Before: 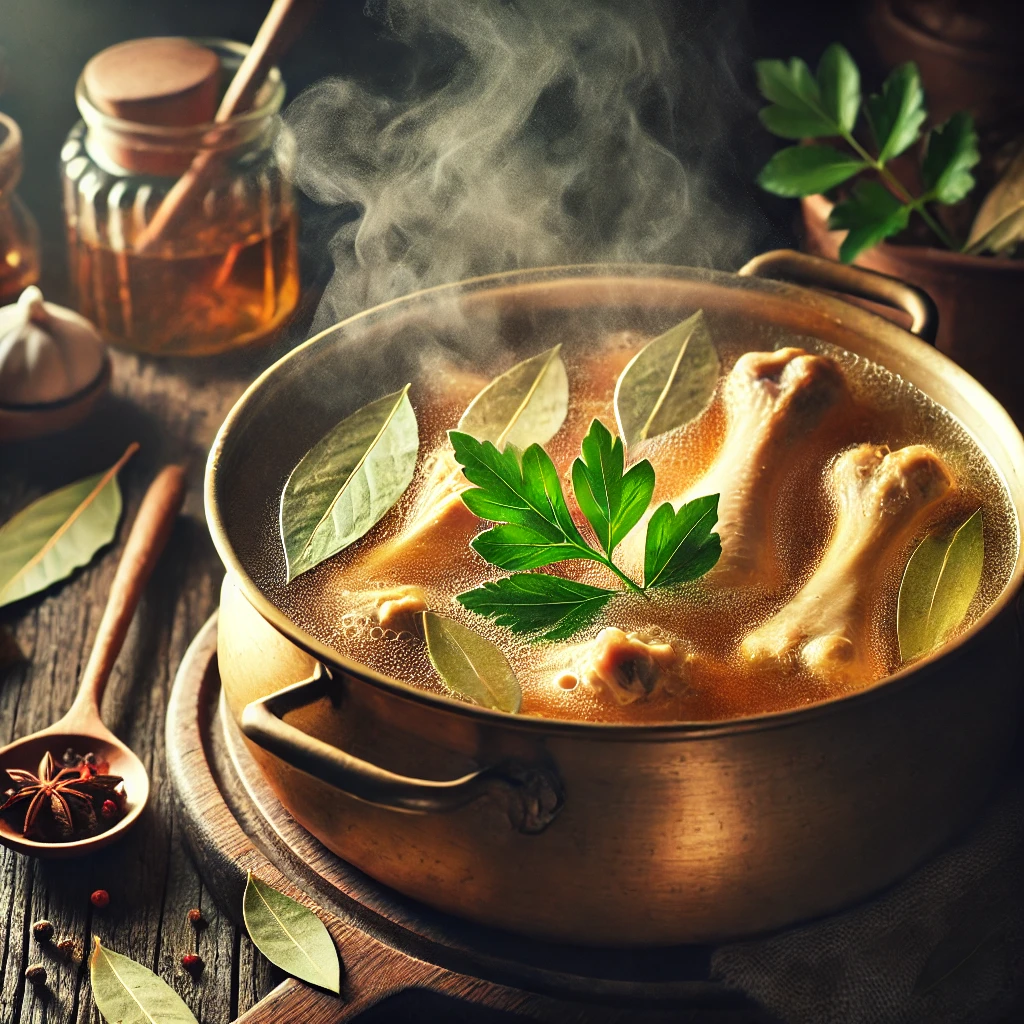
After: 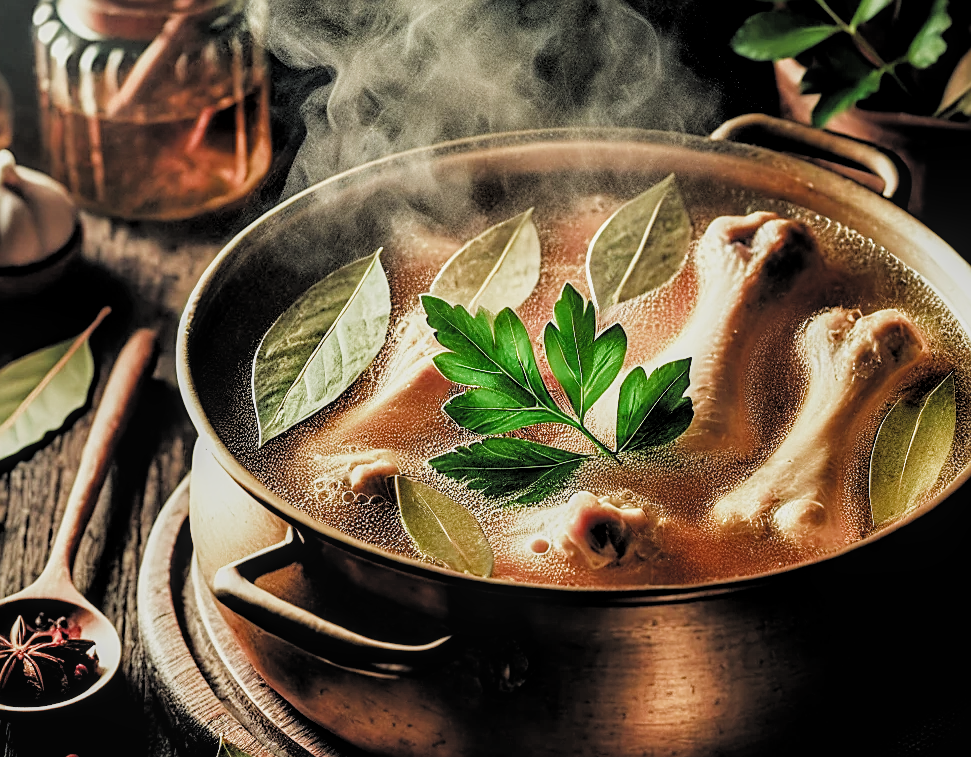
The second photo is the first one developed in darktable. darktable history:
crop and rotate: left 2.818%, top 13.303%, right 2.263%, bottom 12.695%
filmic rgb: black relative exposure -3.85 EV, white relative exposure 3.48 EV, hardness 2.58, contrast 1.102, color science v4 (2020)
sharpen: on, module defaults
local contrast: on, module defaults
